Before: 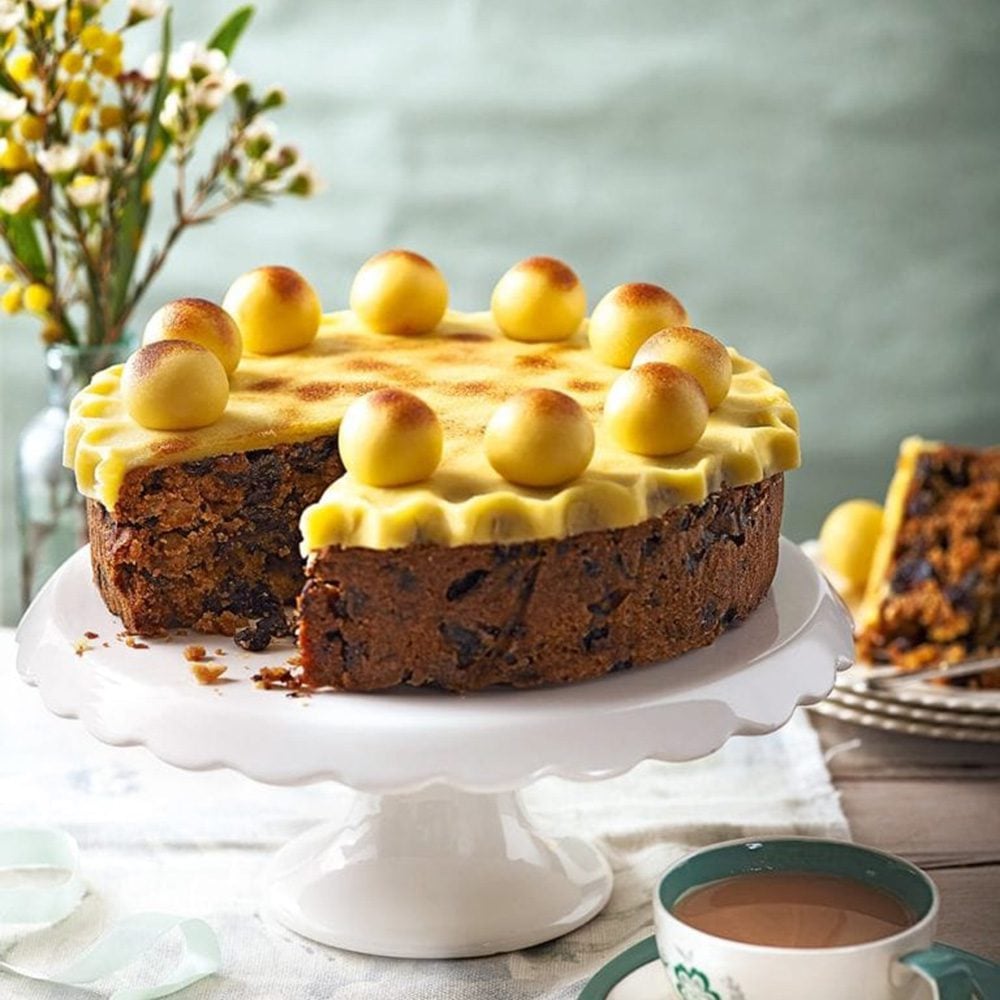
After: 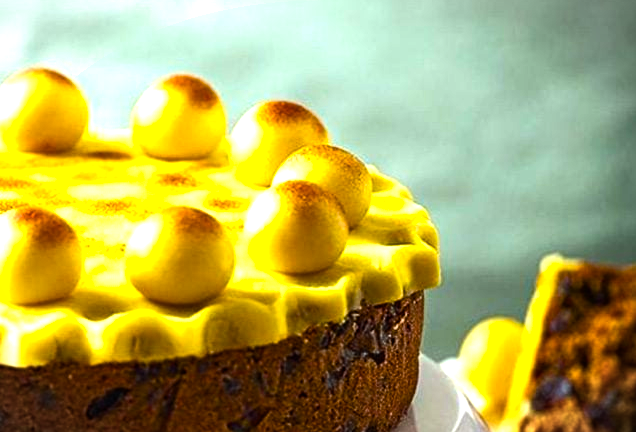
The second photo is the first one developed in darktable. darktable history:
tone equalizer: -8 EV -0.417 EV, -7 EV -0.389 EV, -6 EV -0.333 EV, -5 EV -0.222 EV, -3 EV 0.222 EV, -2 EV 0.333 EV, -1 EV 0.389 EV, +0 EV 0.417 EV, edges refinement/feathering 500, mask exposure compensation -1.57 EV, preserve details no
crop: left 36.005%, top 18.293%, right 0.31%, bottom 38.444%
vignetting: fall-off start 100%, fall-off radius 64.94%, automatic ratio true, unbound false
color correction: highlights a* -6.69, highlights b* 0.49
contrast equalizer: y [[0.5, 0.5, 0.472, 0.5, 0.5, 0.5], [0.5 ×6], [0.5 ×6], [0 ×6], [0 ×6]]
white balance: emerald 1
color balance rgb: linear chroma grading › global chroma 9%, perceptual saturation grading › global saturation 36%, perceptual saturation grading › shadows 35%, perceptual brilliance grading › global brilliance 15%, perceptual brilliance grading › shadows -35%, global vibrance 15%
